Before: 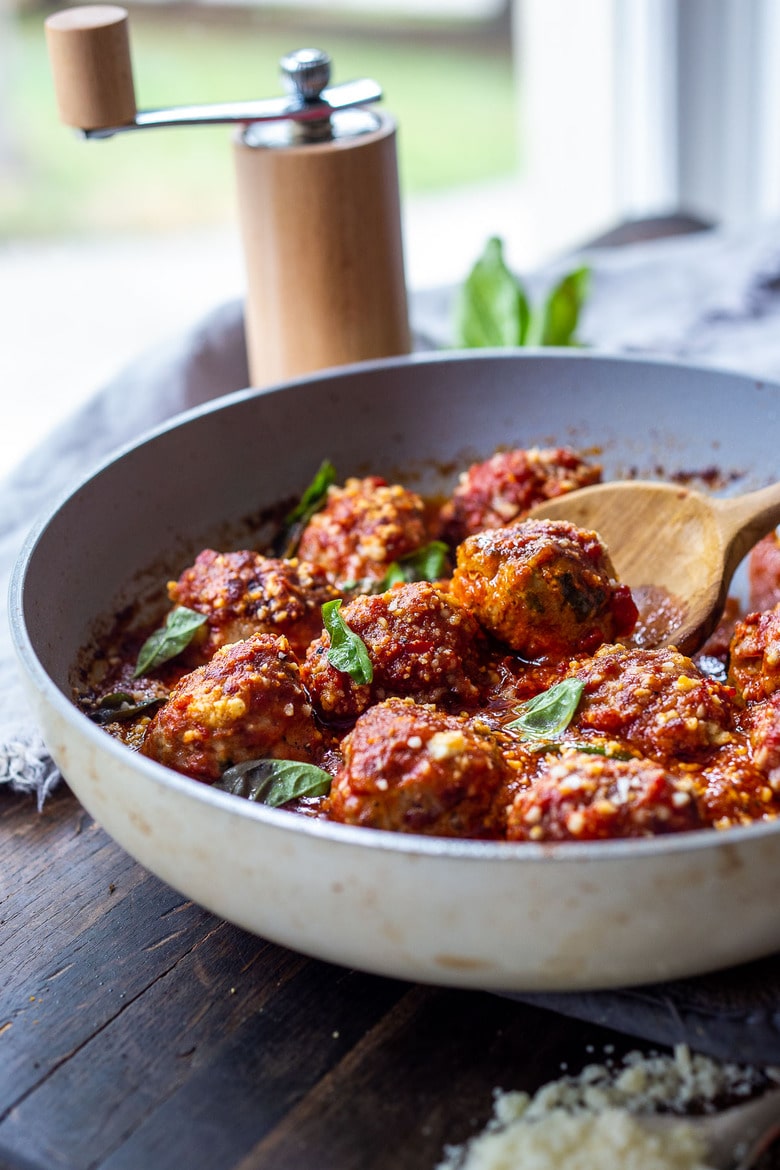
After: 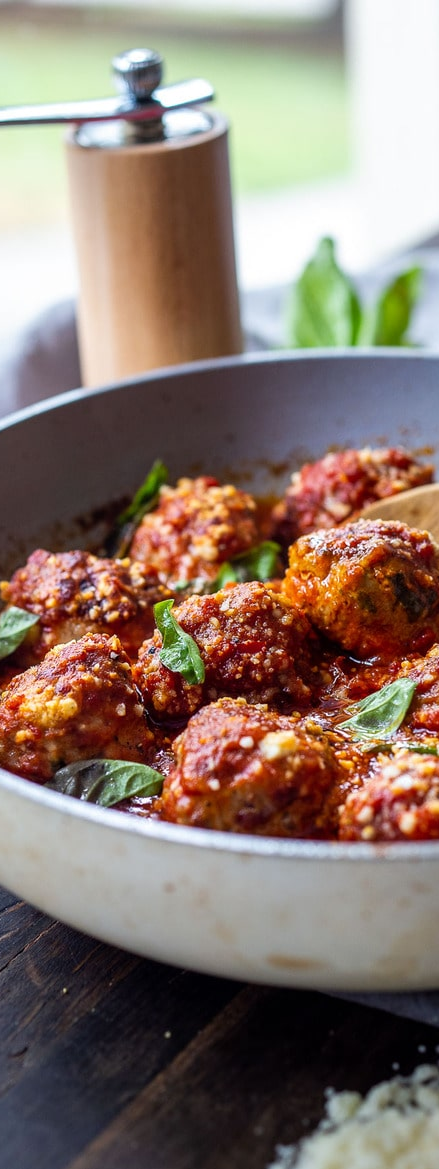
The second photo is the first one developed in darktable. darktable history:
crop: left 21.606%, right 21.993%, bottom 0.012%
